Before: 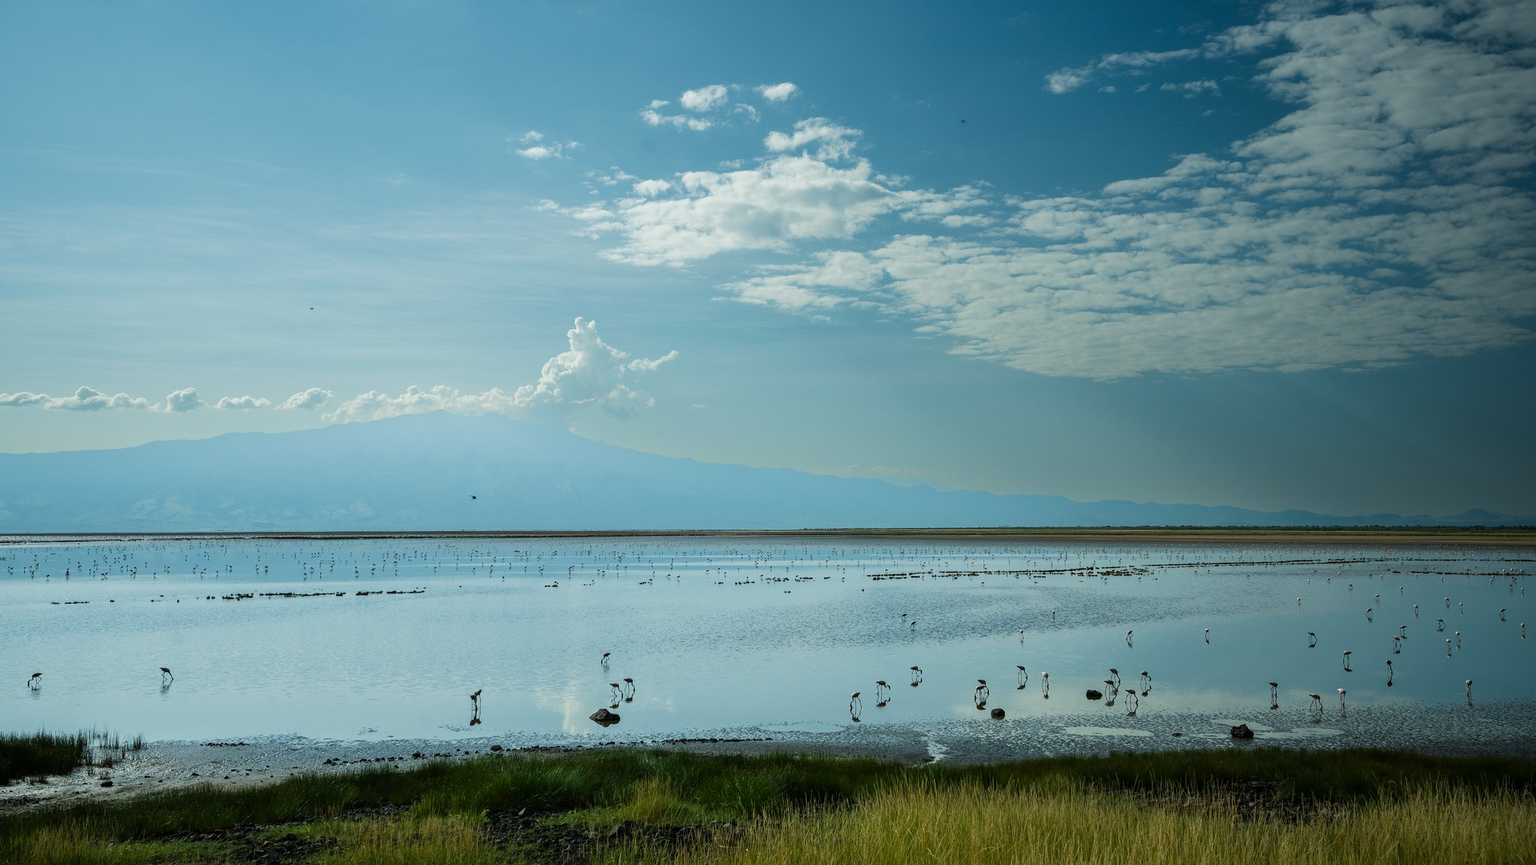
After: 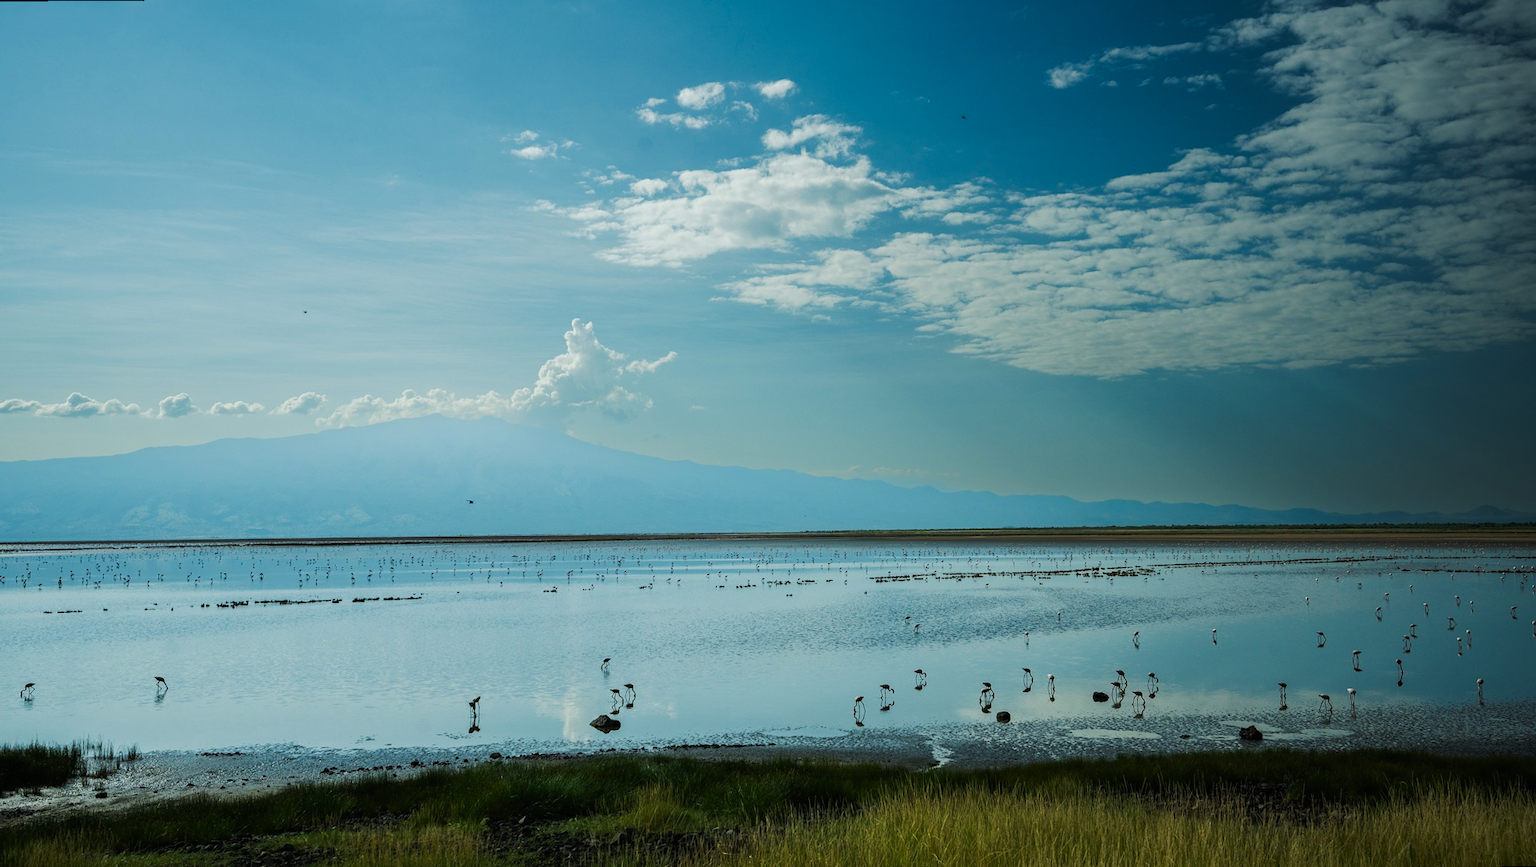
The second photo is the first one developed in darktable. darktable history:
tone curve: curves: ch0 [(0, 0) (0.003, 0.006) (0.011, 0.01) (0.025, 0.017) (0.044, 0.029) (0.069, 0.043) (0.1, 0.064) (0.136, 0.091) (0.177, 0.128) (0.224, 0.162) (0.277, 0.206) (0.335, 0.258) (0.399, 0.324) (0.468, 0.404) (0.543, 0.499) (0.623, 0.595) (0.709, 0.693) (0.801, 0.786) (0.898, 0.883) (1, 1)], preserve colors none
rotate and perspective: rotation -0.45°, automatic cropping original format, crop left 0.008, crop right 0.992, crop top 0.012, crop bottom 0.988
